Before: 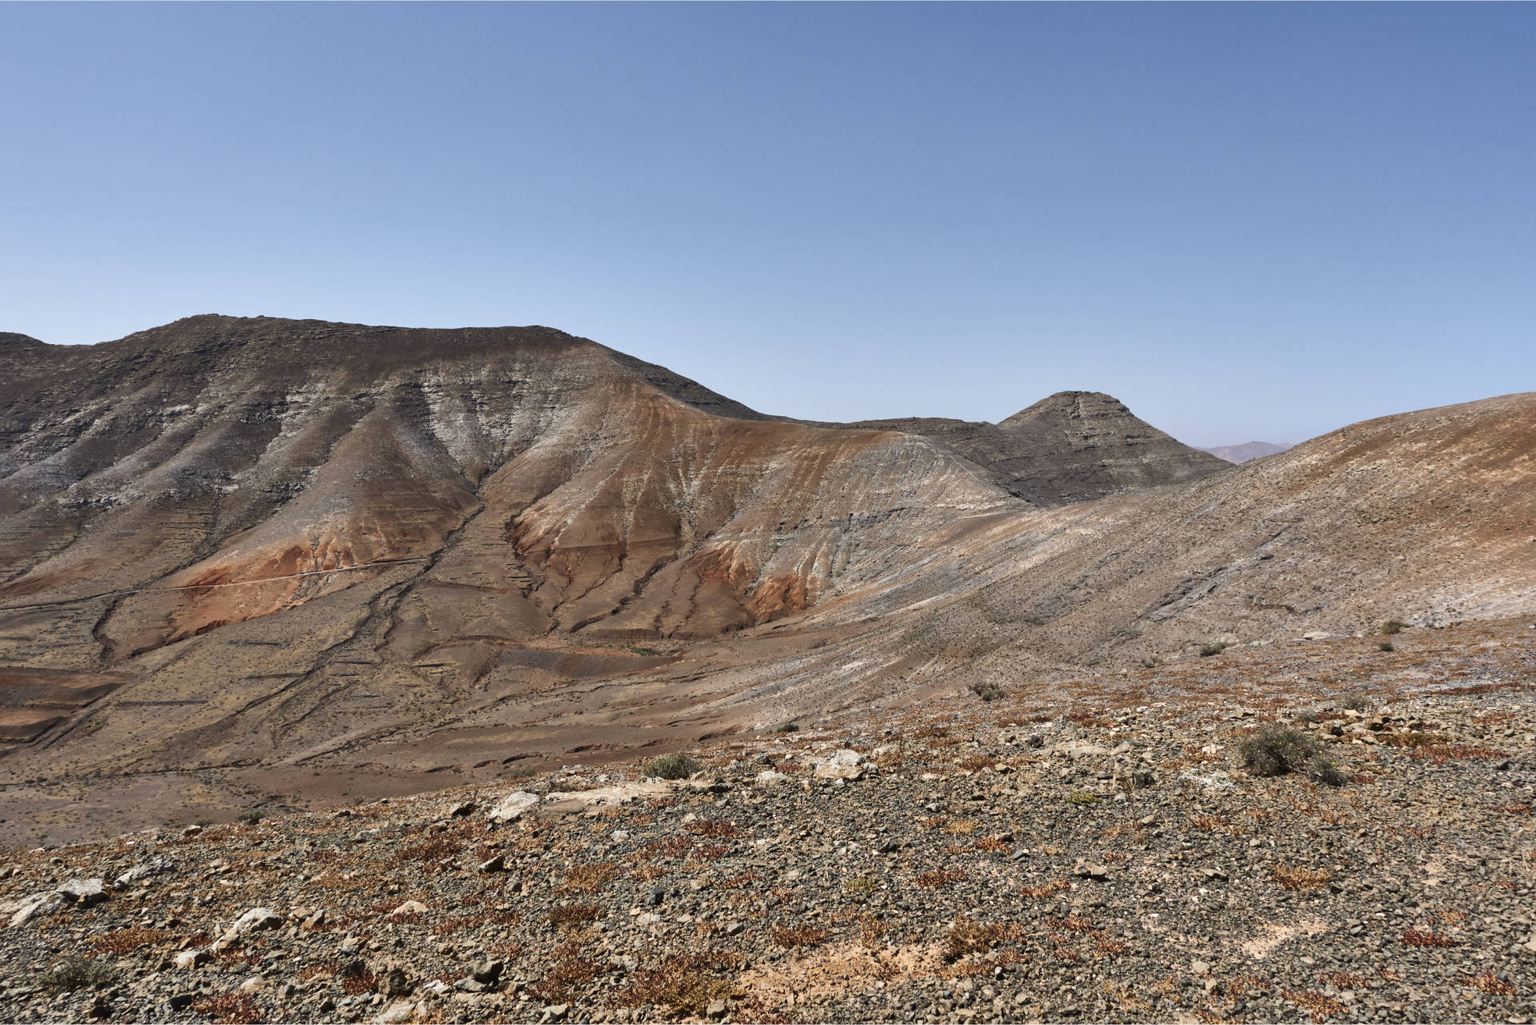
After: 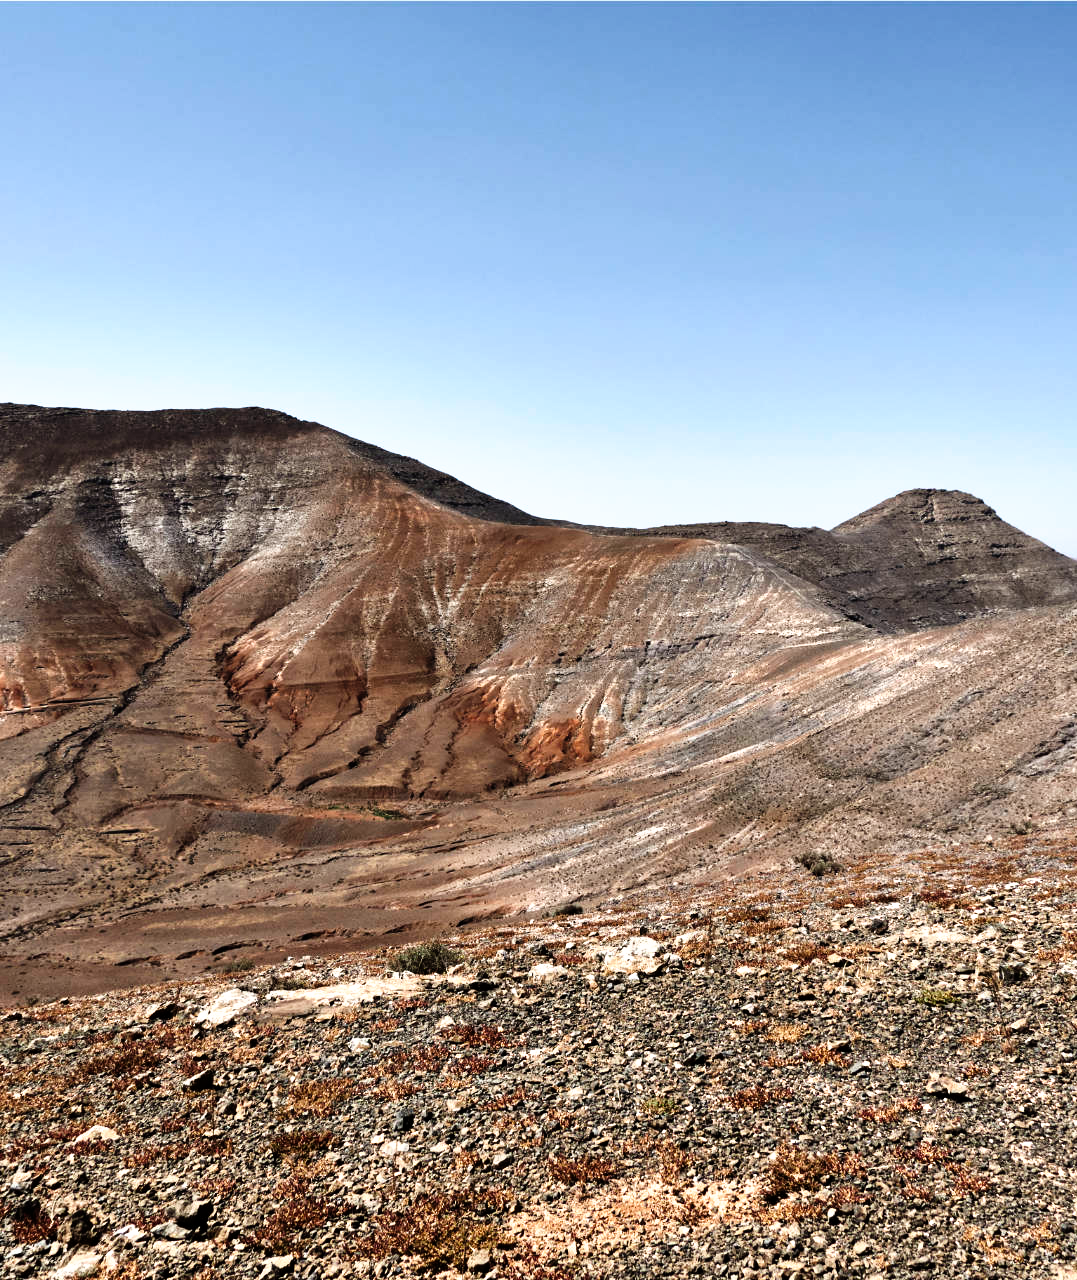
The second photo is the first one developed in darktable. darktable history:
white balance: emerald 1
tone curve: curves: ch0 [(0, 0) (0.003, 0.002) (0.011, 0.006) (0.025, 0.014) (0.044, 0.025) (0.069, 0.039) (0.1, 0.056) (0.136, 0.086) (0.177, 0.129) (0.224, 0.183) (0.277, 0.247) (0.335, 0.318) (0.399, 0.395) (0.468, 0.48) (0.543, 0.571) (0.623, 0.668) (0.709, 0.773) (0.801, 0.873) (0.898, 0.978) (1, 1)], preserve colors none
crop: left 21.674%, right 22.086%
filmic rgb: black relative exposure -9.08 EV, white relative exposure 2.3 EV, hardness 7.49
